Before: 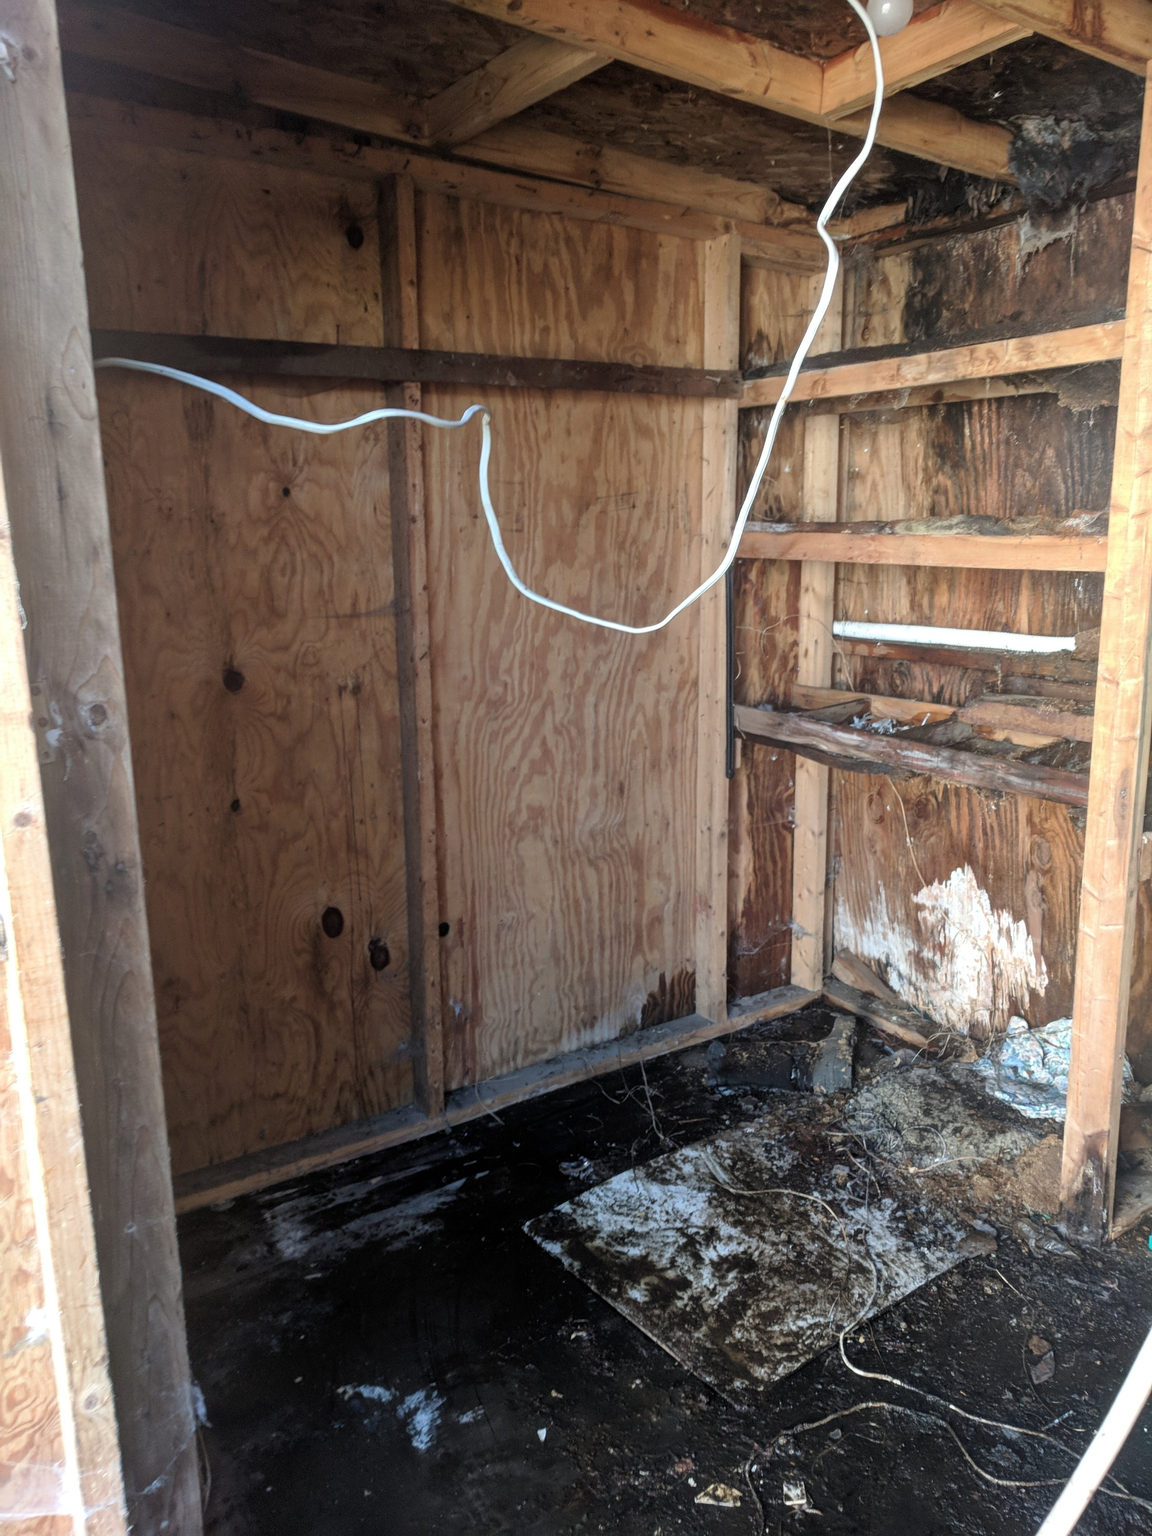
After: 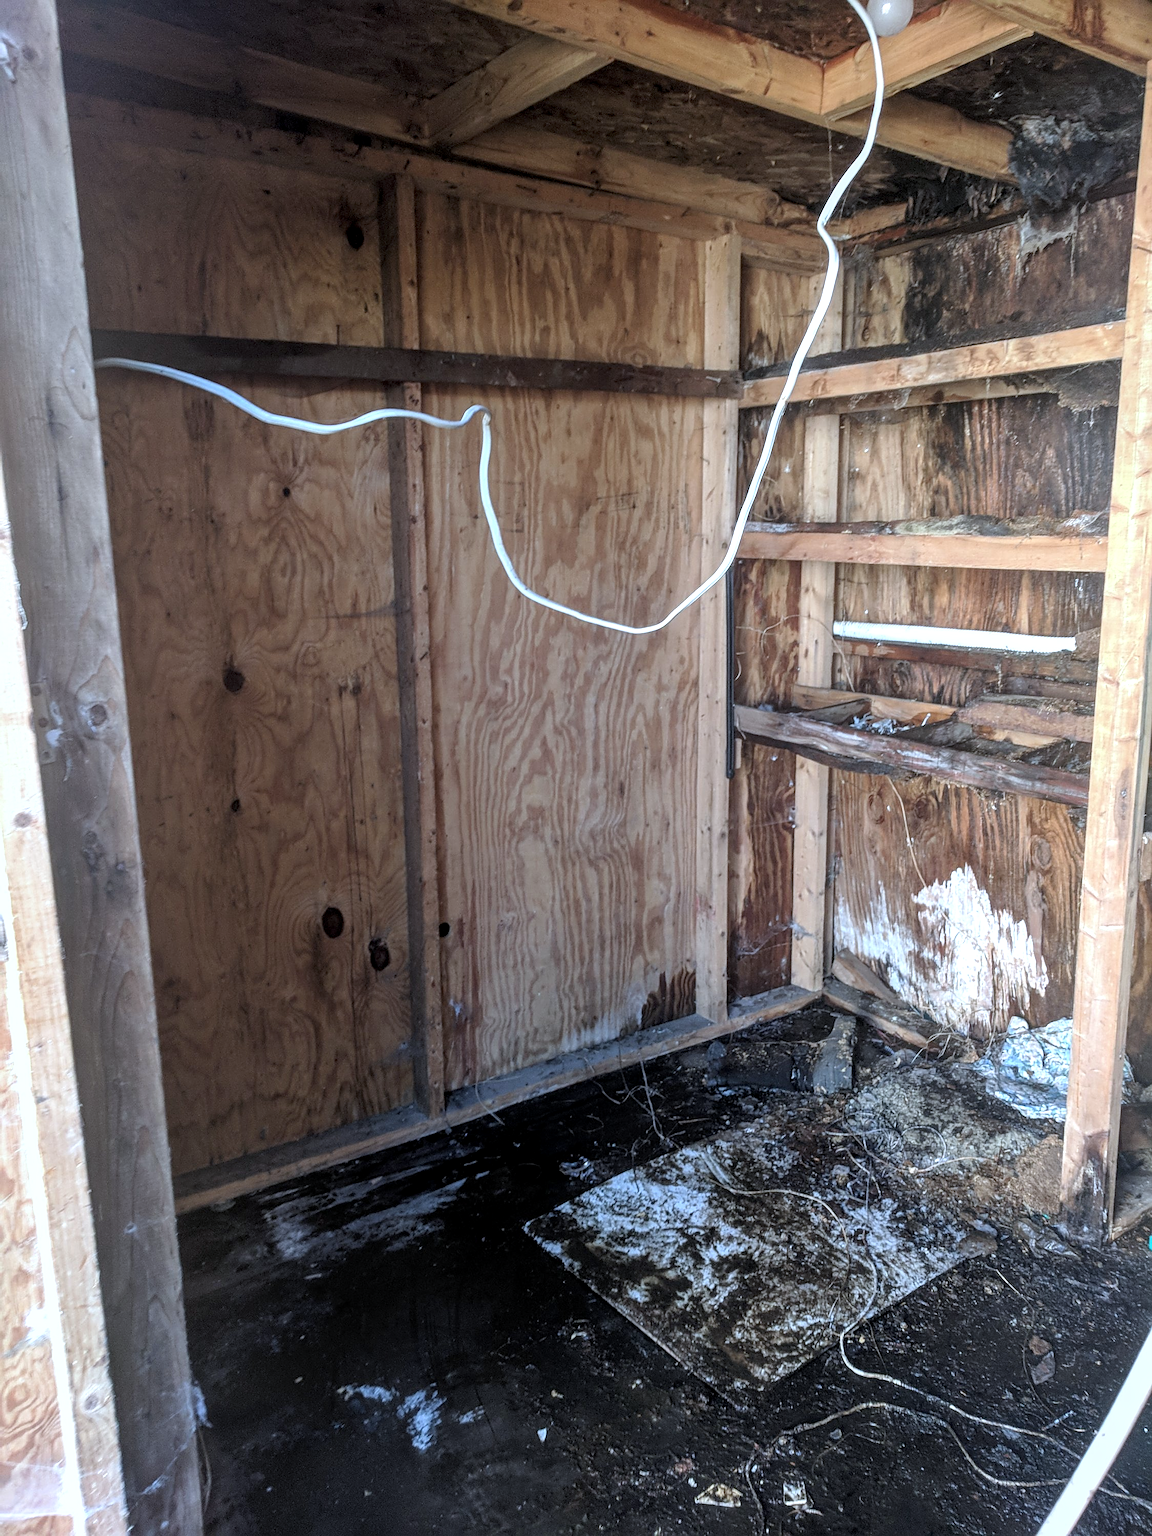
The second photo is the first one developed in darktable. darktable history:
sharpen: on, module defaults
local contrast: on, module defaults
exposure: exposure 0.161 EV, compensate highlight preservation false
white balance: red 0.931, blue 1.11
